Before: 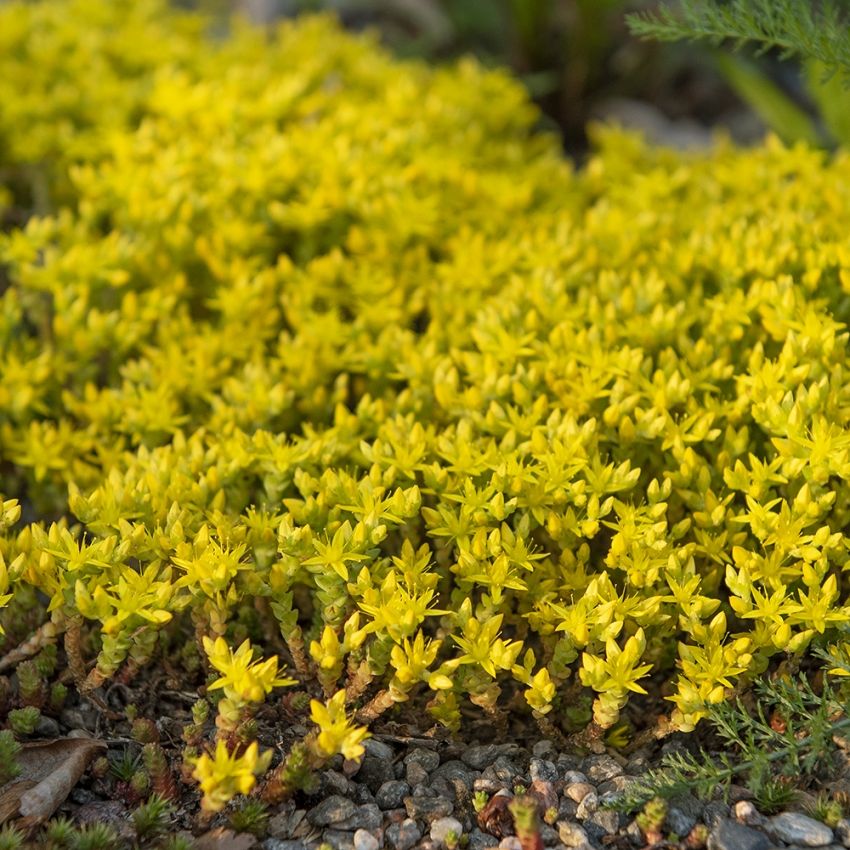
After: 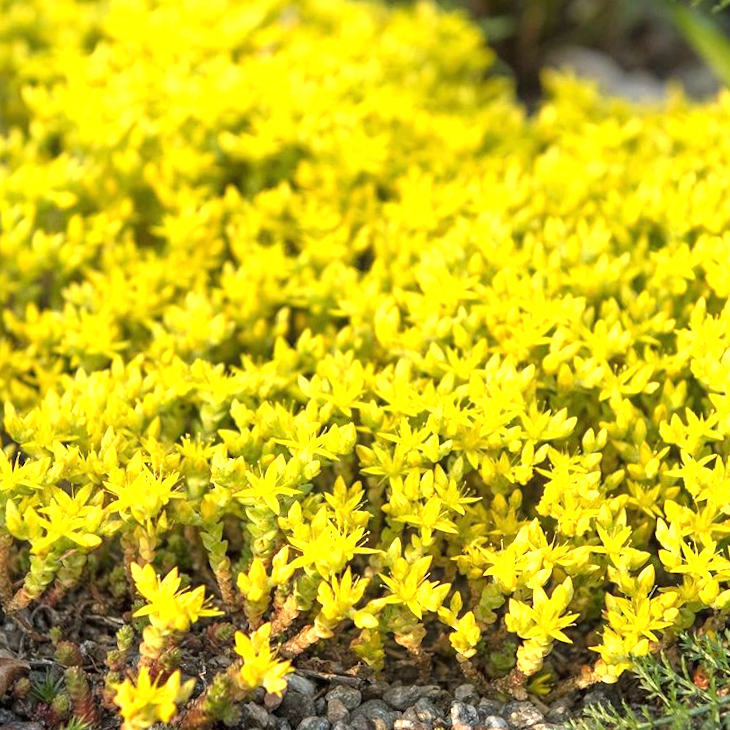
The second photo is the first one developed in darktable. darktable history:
exposure: black level correction 0, exposure 1.098 EV, compensate highlight preservation false
crop and rotate: angle -2.97°, left 5.043%, top 5.223%, right 4.677%, bottom 4.498%
